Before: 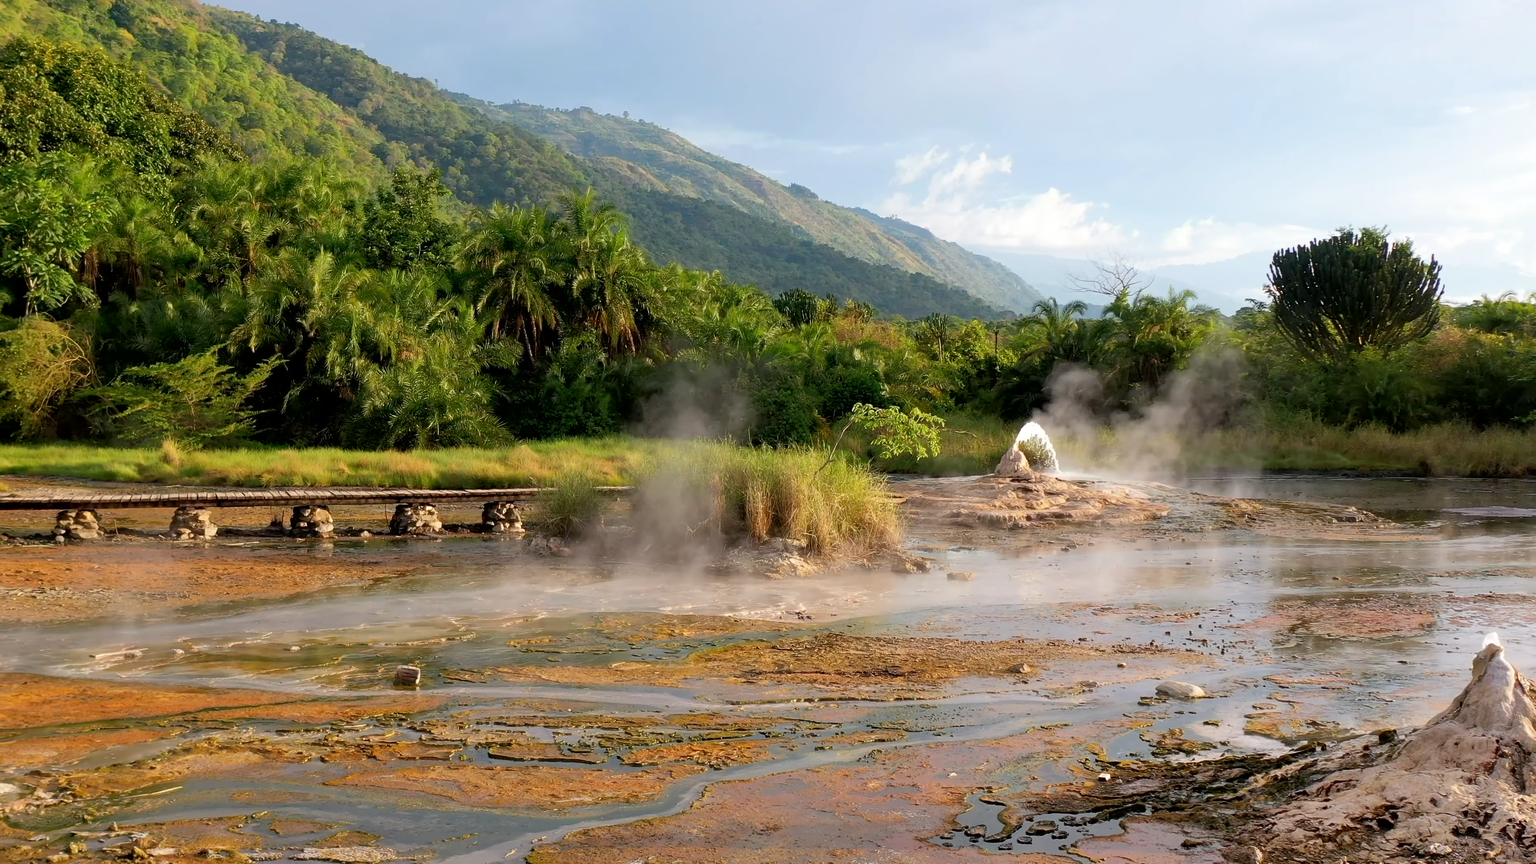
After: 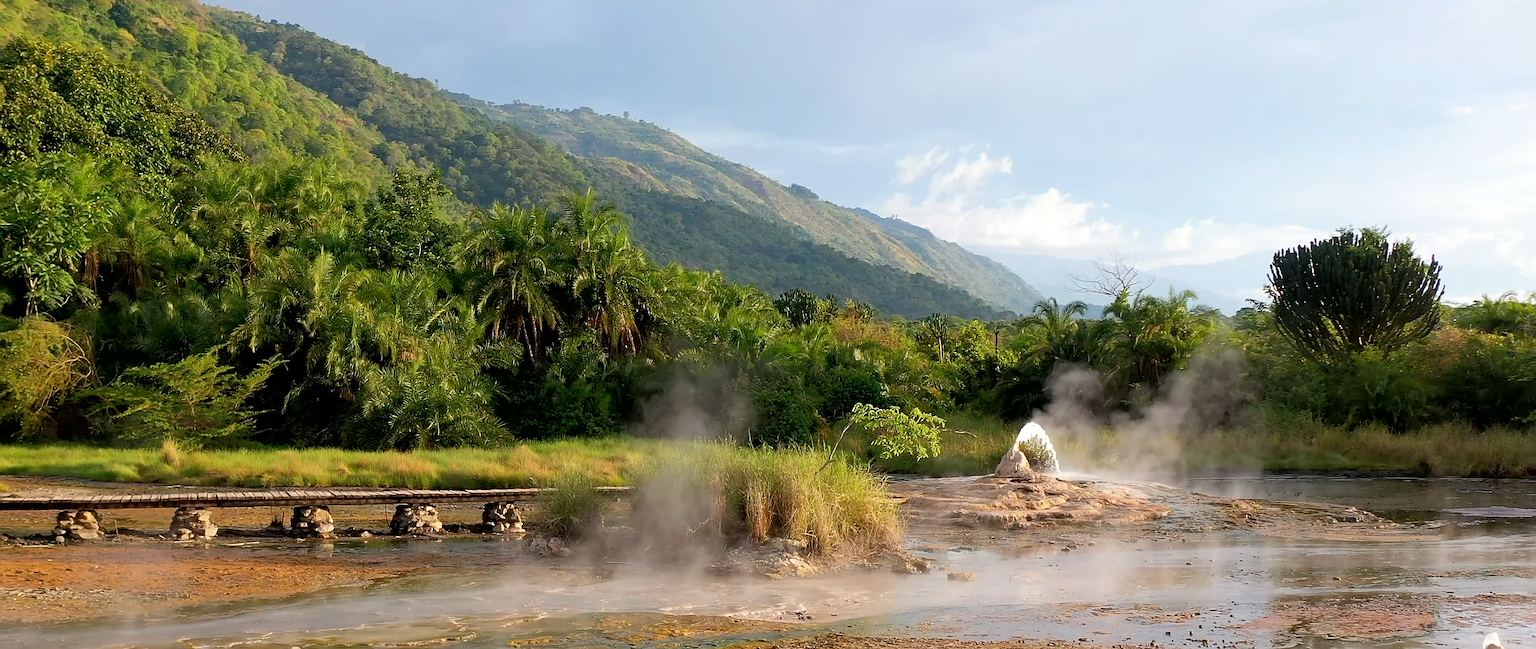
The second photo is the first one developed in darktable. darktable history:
sharpen: on, module defaults
crop: bottom 24.783%
